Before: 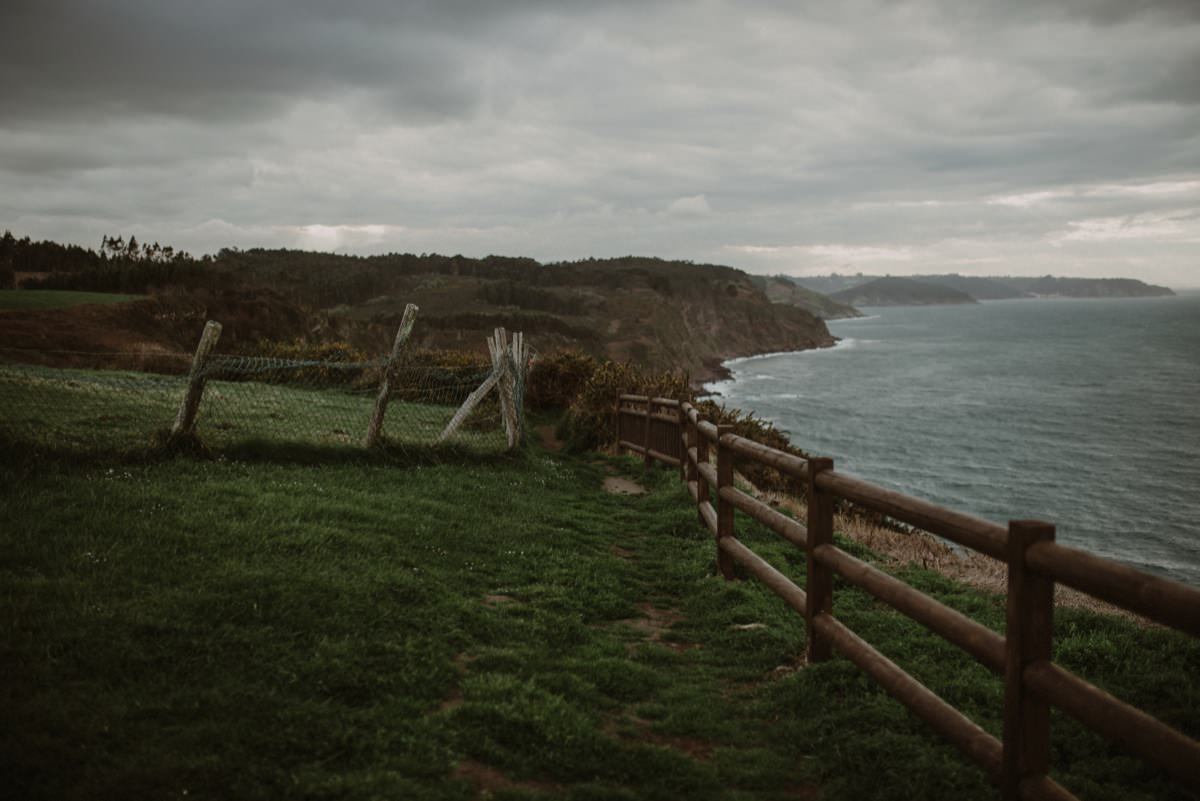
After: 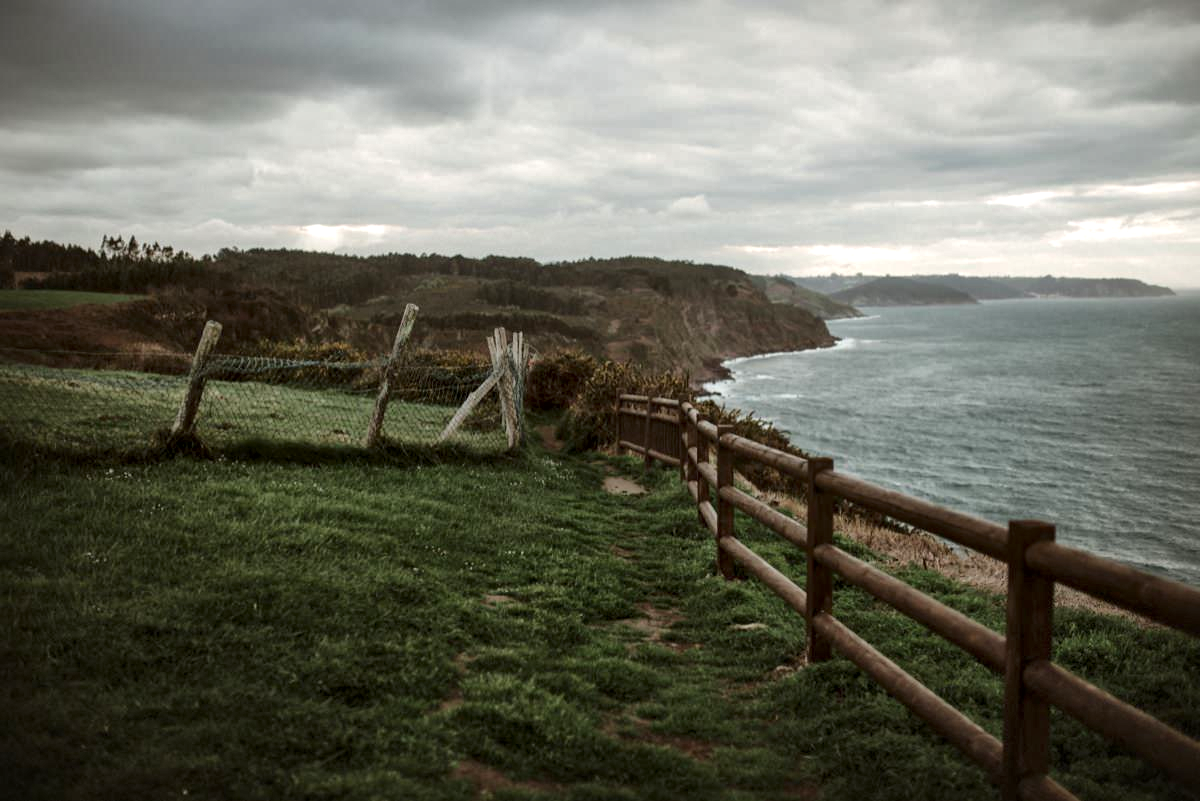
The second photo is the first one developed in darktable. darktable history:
local contrast: mode bilateral grid, contrast 20, coarseness 50, detail 159%, midtone range 0.2
exposure: exposure 0.6 EV, compensate highlight preservation false
